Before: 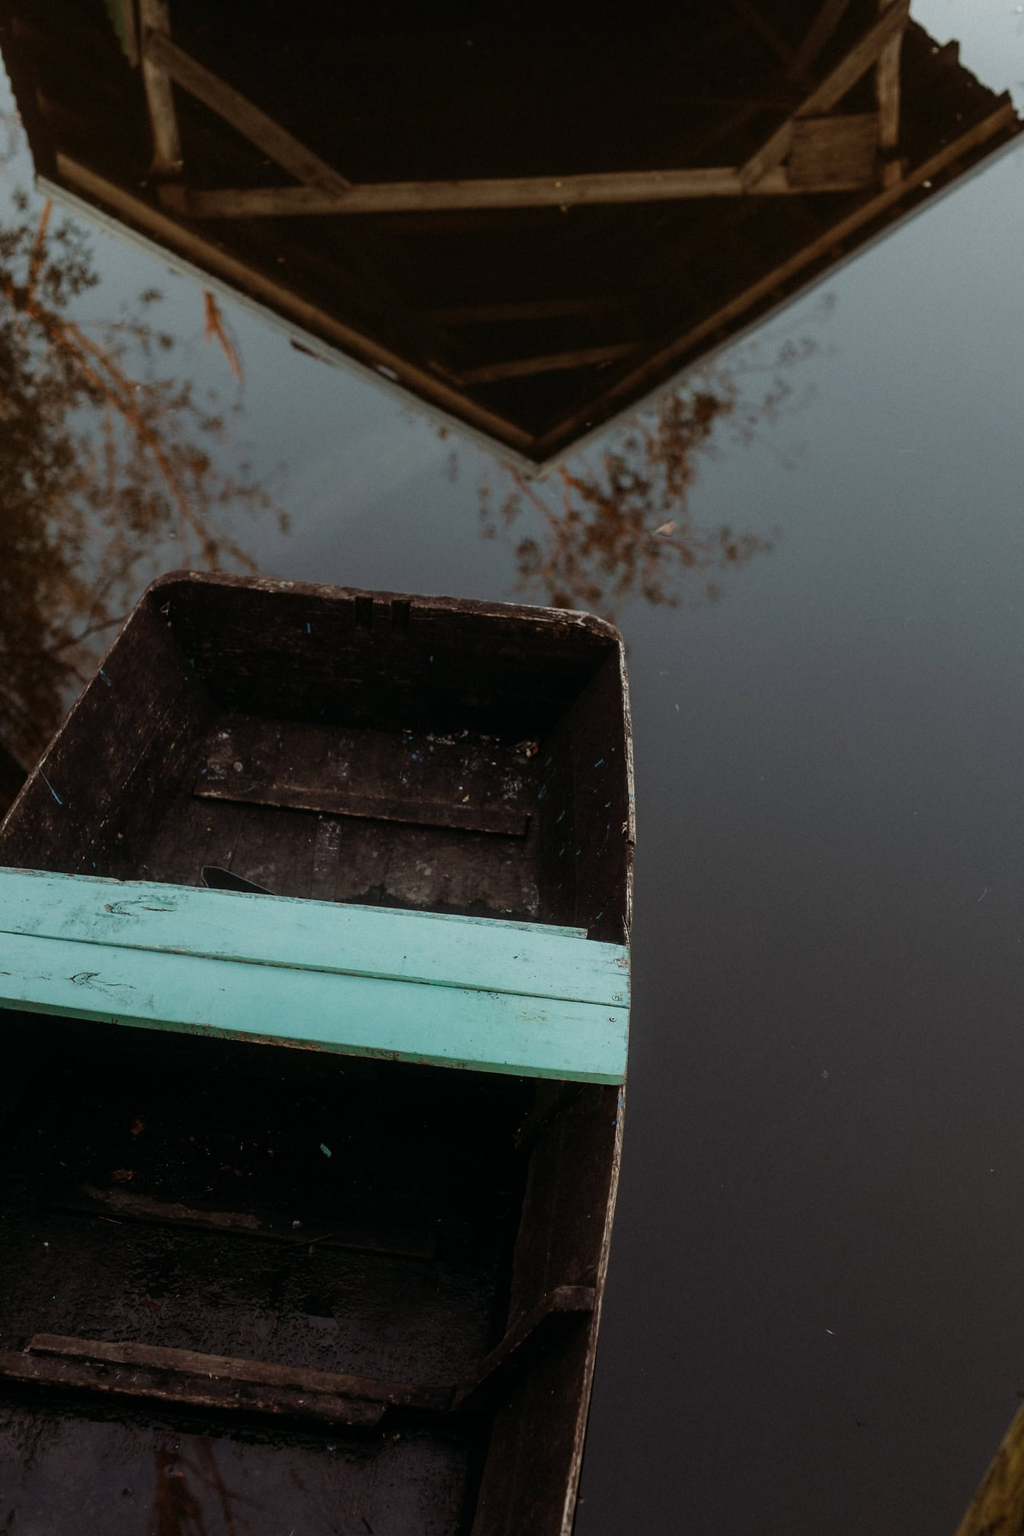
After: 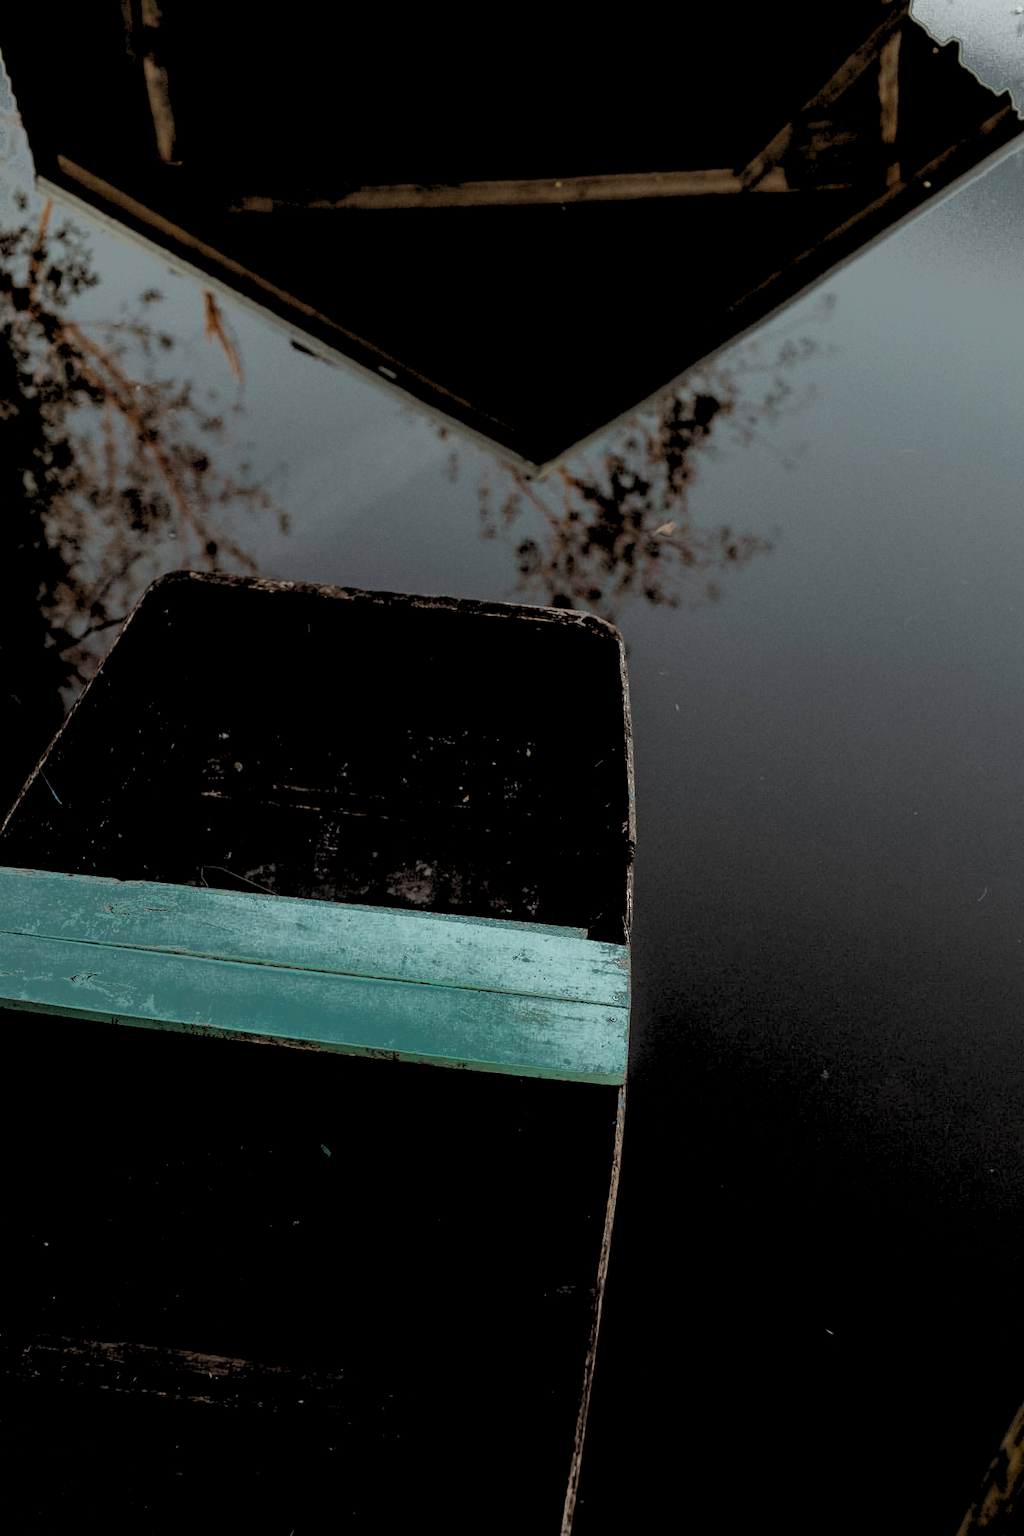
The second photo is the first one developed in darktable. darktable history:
white balance: emerald 1
fill light: exposure -0.73 EV, center 0.69, width 2.2
rgb levels: levels [[0.029, 0.461, 0.922], [0, 0.5, 1], [0, 0.5, 1]]
